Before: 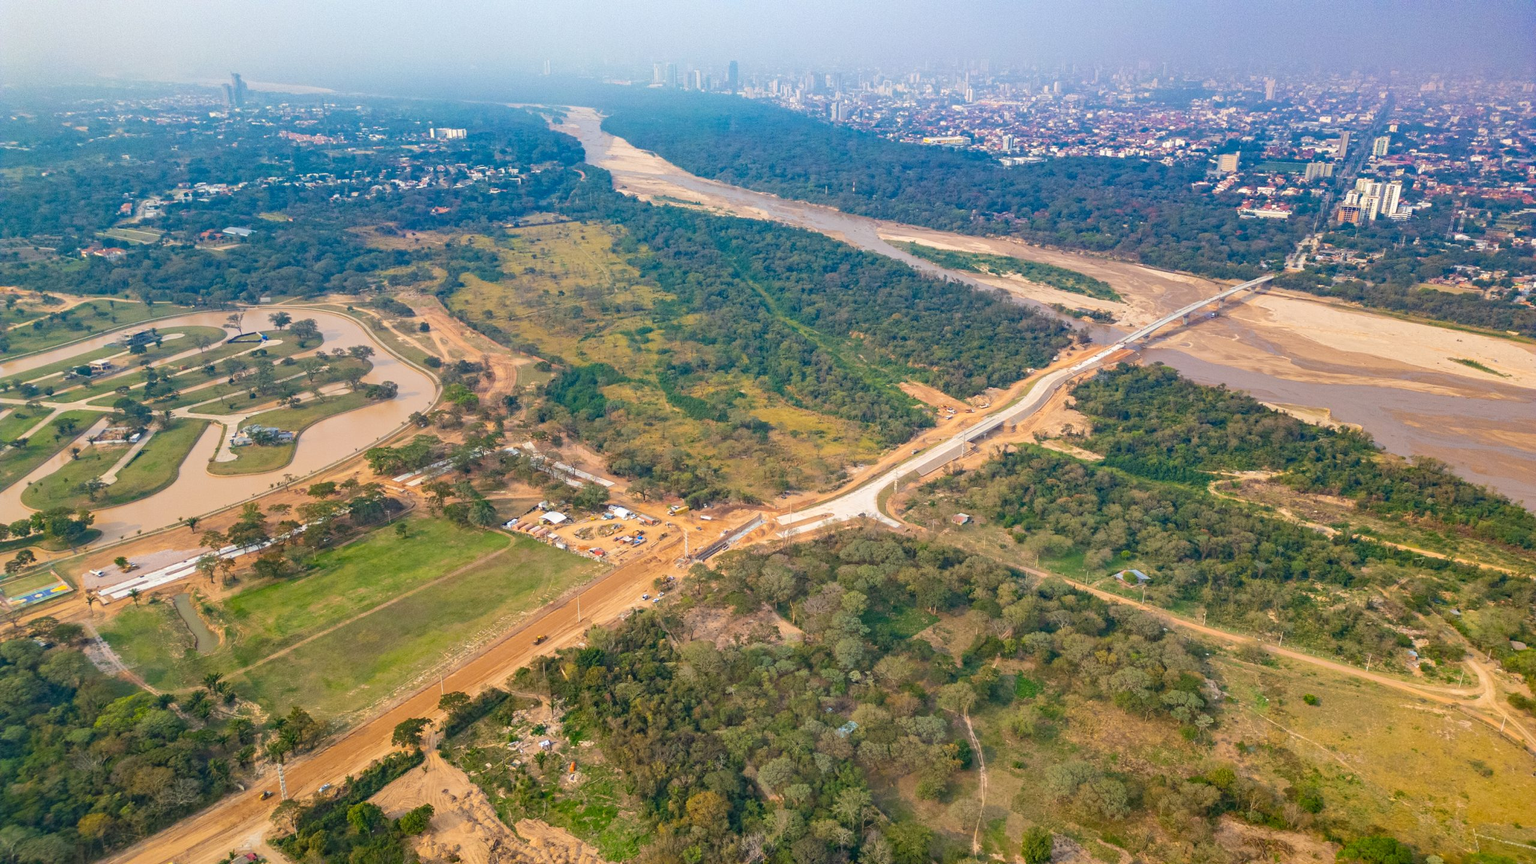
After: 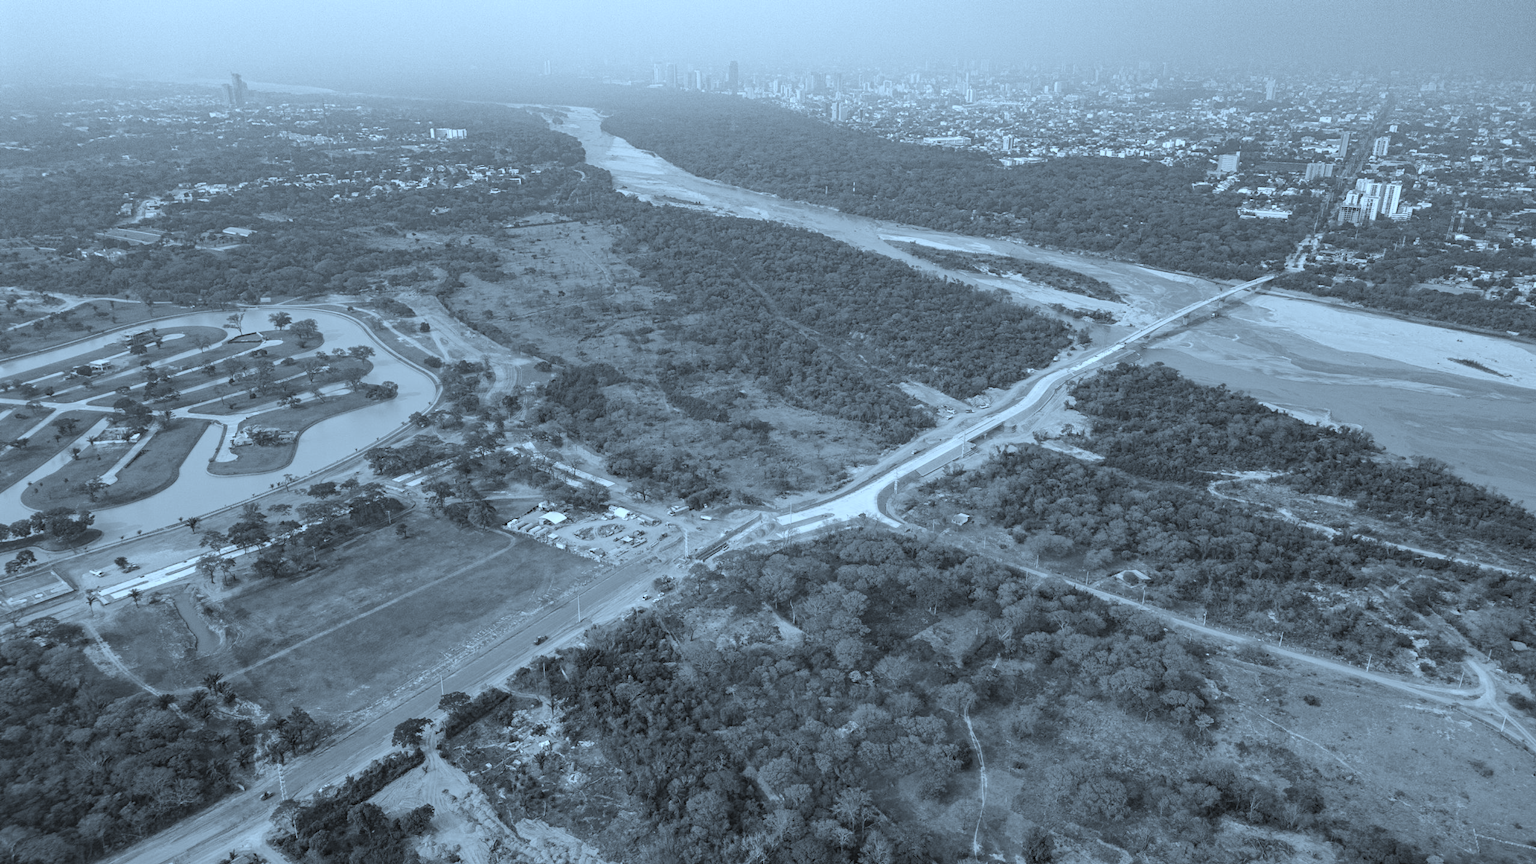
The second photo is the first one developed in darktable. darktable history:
color correction: highlights a* -9.35, highlights b* -23.15
color calibration: output gray [0.22, 0.42, 0.37, 0], gray › normalize channels true, illuminant same as pipeline (D50), adaptation XYZ, x 0.346, y 0.359, gamut compression 0
